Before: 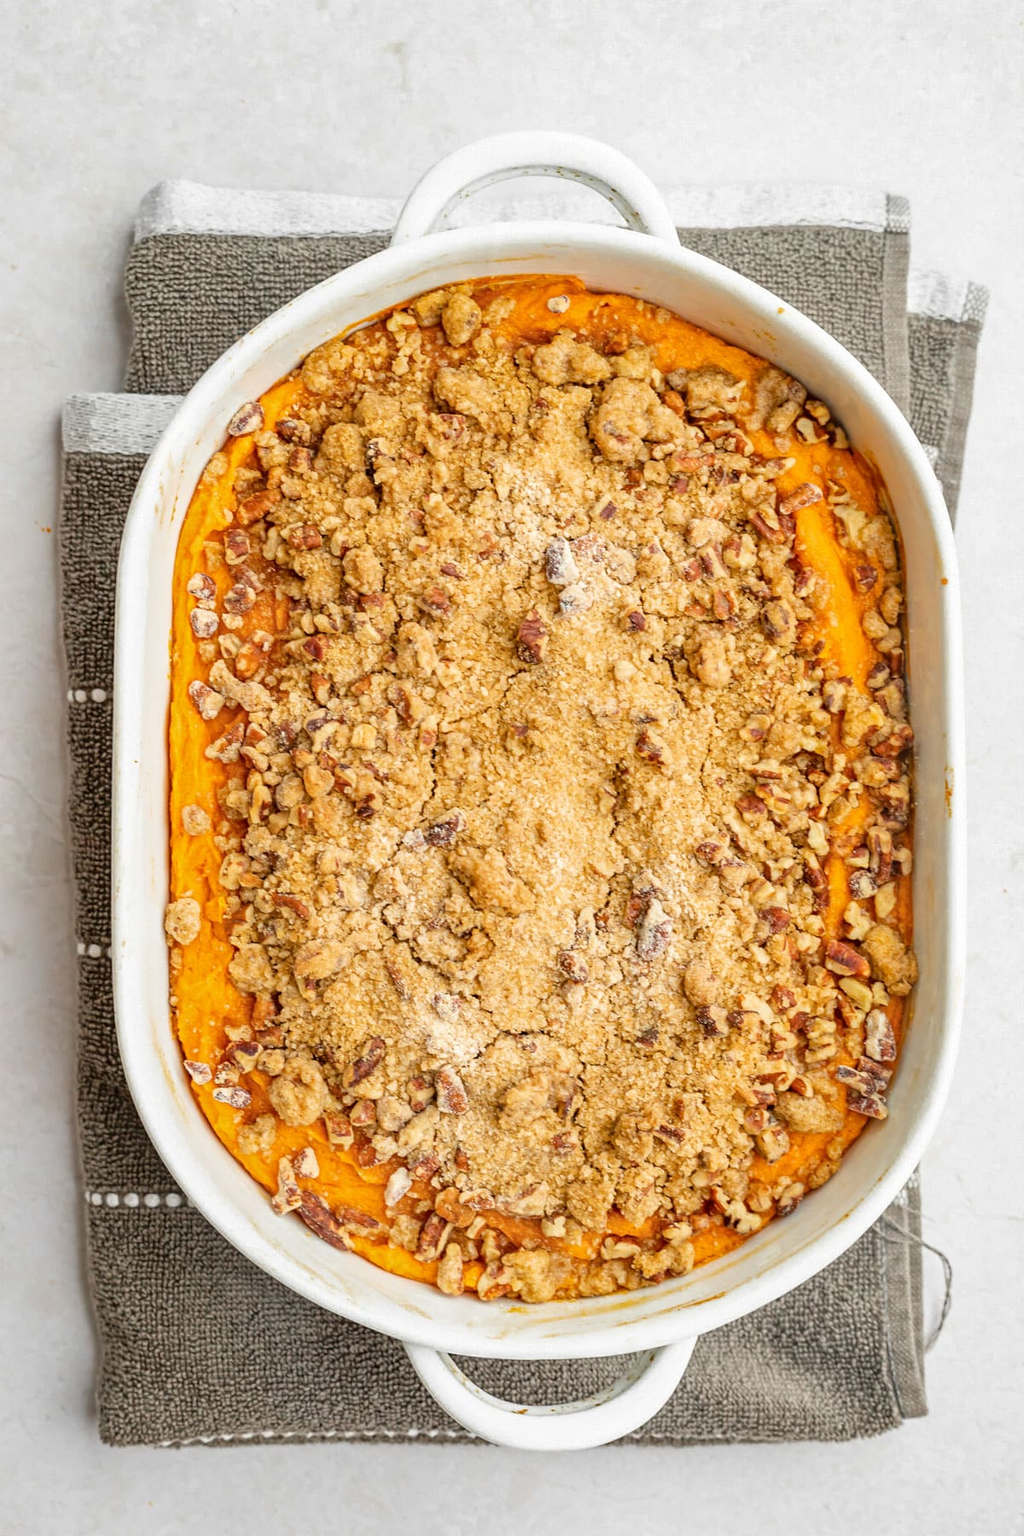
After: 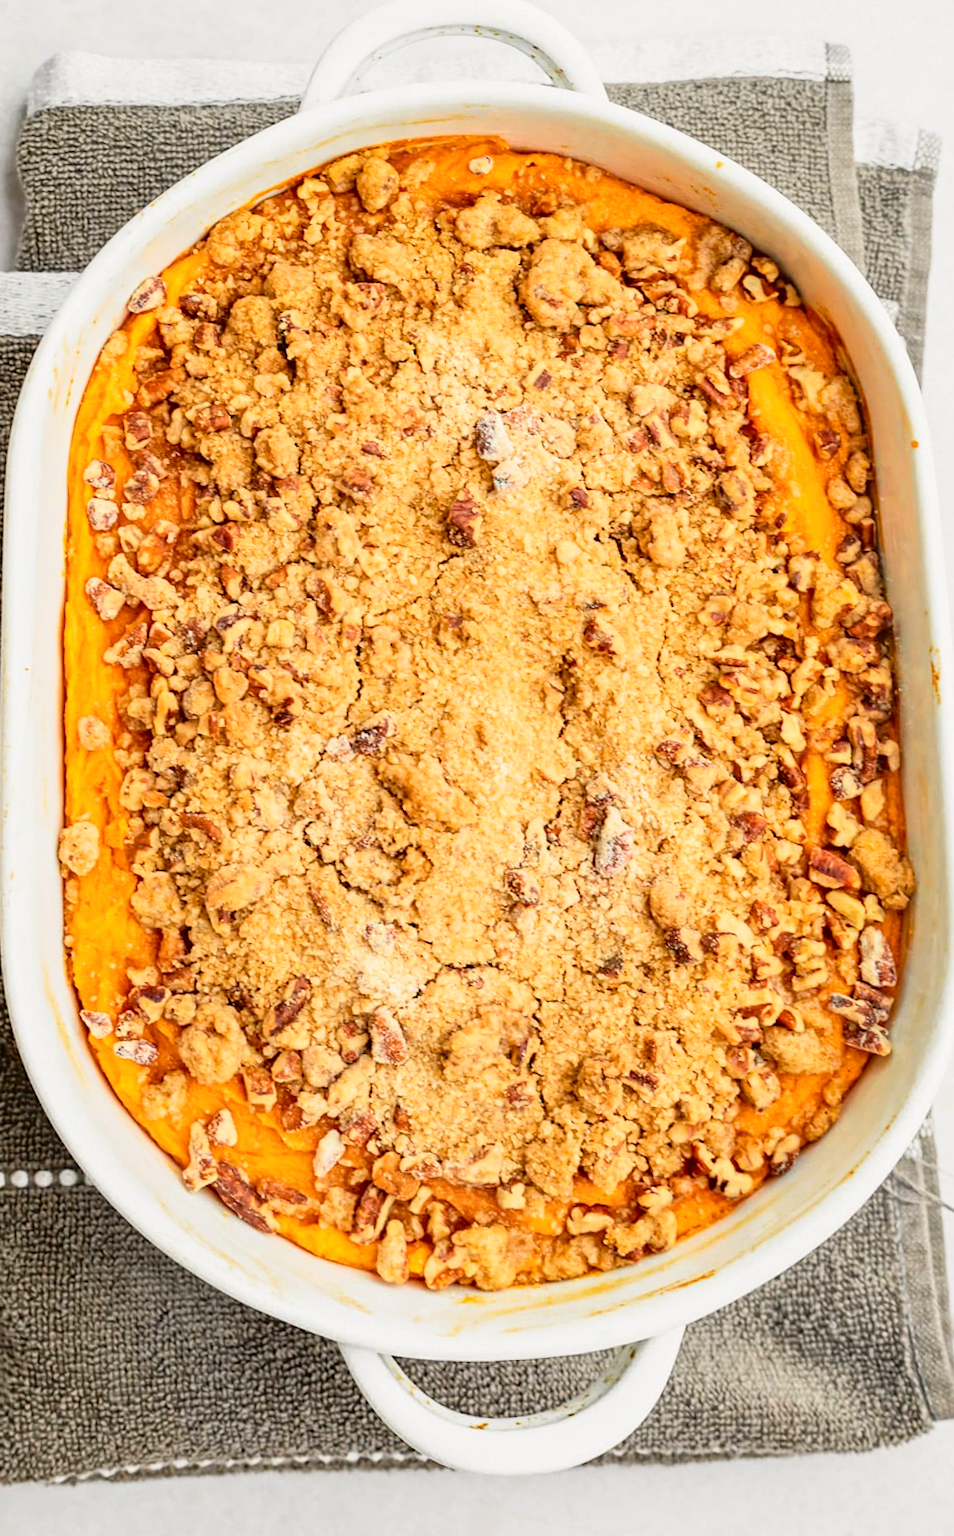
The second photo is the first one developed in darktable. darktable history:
exposure: black level correction -0.003, exposure 0.04 EV, compensate highlight preservation false
rotate and perspective: rotation 0.215°, lens shift (vertical) -0.139, crop left 0.069, crop right 0.939, crop top 0.002, crop bottom 0.996
crop and rotate: angle 1.96°, left 5.673%, top 5.673%
tone curve: curves: ch0 [(0, 0) (0.128, 0.068) (0.292, 0.274) (0.46, 0.482) (0.653, 0.717) (0.819, 0.869) (0.998, 0.969)]; ch1 [(0, 0) (0.384, 0.365) (0.463, 0.45) (0.486, 0.486) (0.503, 0.504) (0.517, 0.517) (0.549, 0.572) (0.583, 0.615) (0.672, 0.699) (0.774, 0.817) (1, 1)]; ch2 [(0, 0) (0.374, 0.344) (0.446, 0.443) (0.494, 0.5) (0.527, 0.529) (0.565, 0.591) (0.644, 0.682) (1, 1)], color space Lab, independent channels, preserve colors none
